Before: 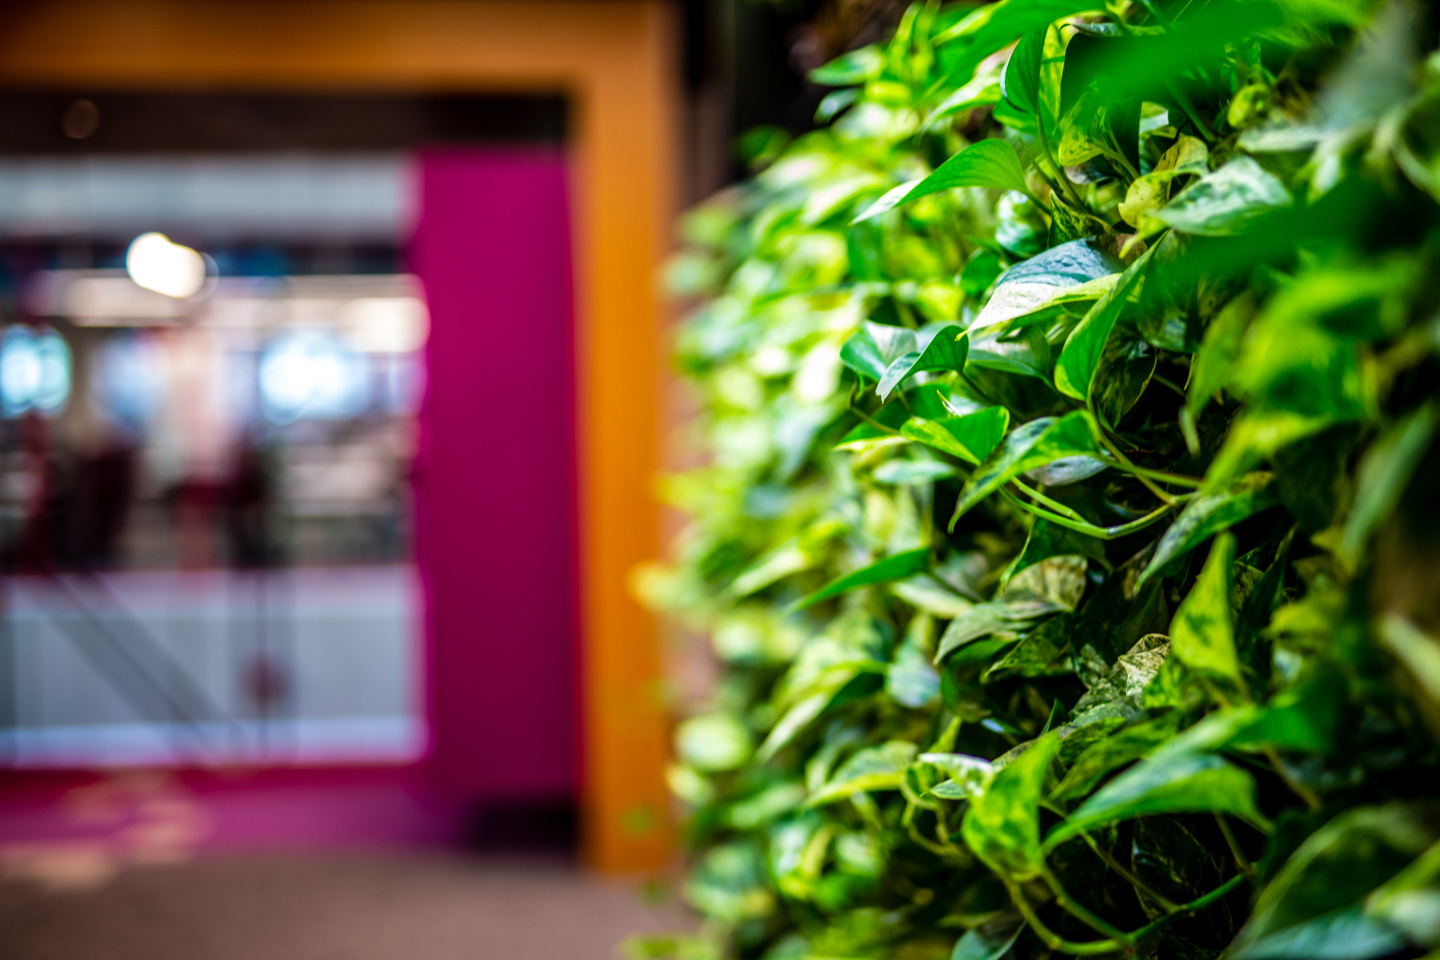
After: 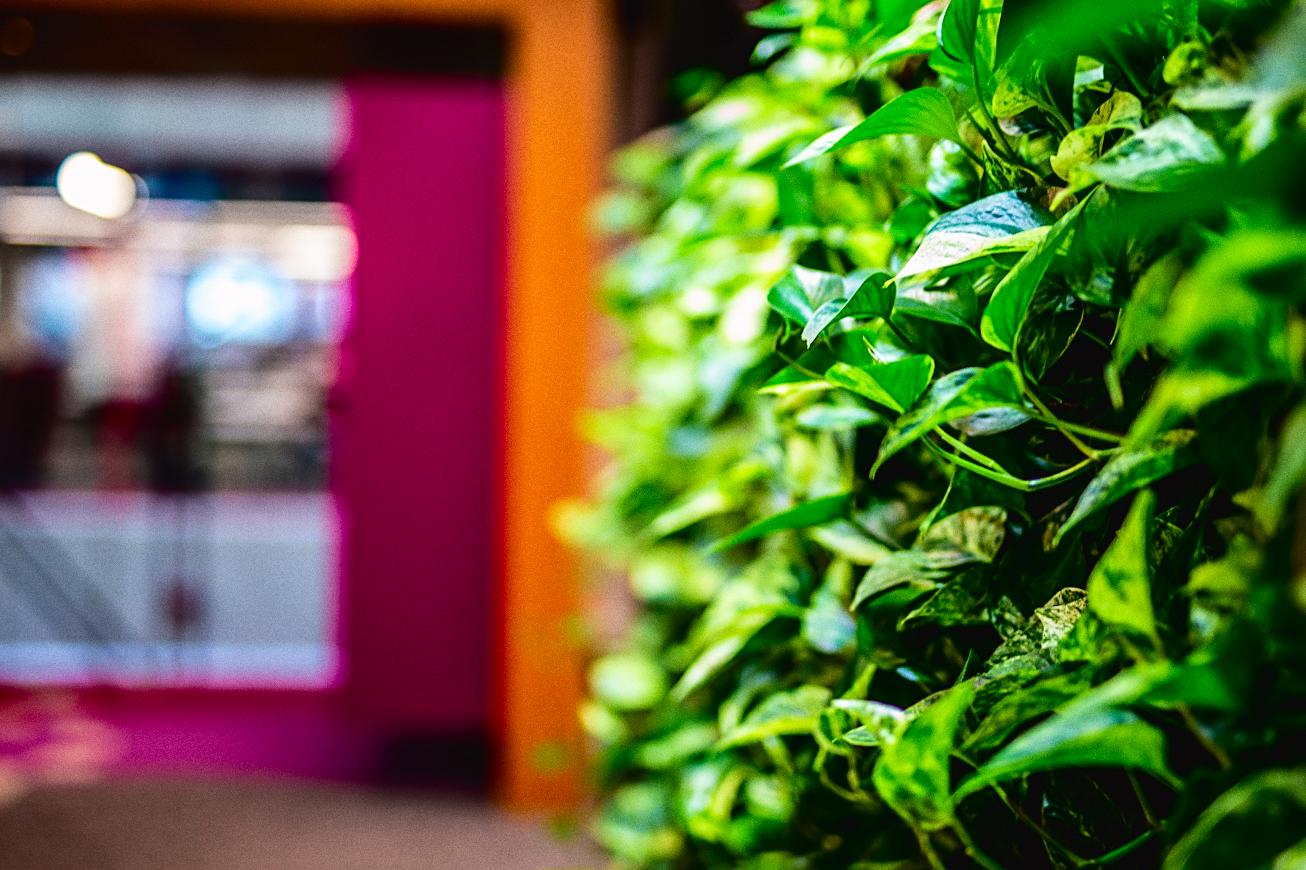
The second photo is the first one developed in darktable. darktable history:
crop and rotate: angle -1.96°, left 3.097%, top 4.154%, right 1.586%, bottom 0.529%
grain: coarseness 0.47 ISO
tone curve: curves: ch0 [(0, 0.023) (0.132, 0.075) (0.241, 0.178) (0.487, 0.491) (0.782, 0.8) (1, 0.989)]; ch1 [(0, 0) (0.396, 0.369) (0.467, 0.454) (0.498, 0.5) (0.518, 0.517) (0.57, 0.586) (0.619, 0.663) (0.692, 0.744) (1, 1)]; ch2 [(0, 0) (0.427, 0.416) (0.483, 0.481) (0.503, 0.503) (0.526, 0.527) (0.563, 0.573) (0.632, 0.667) (0.705, 0.737) (0.985, 0.966)], color space Lab, independent channels
sharpen: on, module defaults
